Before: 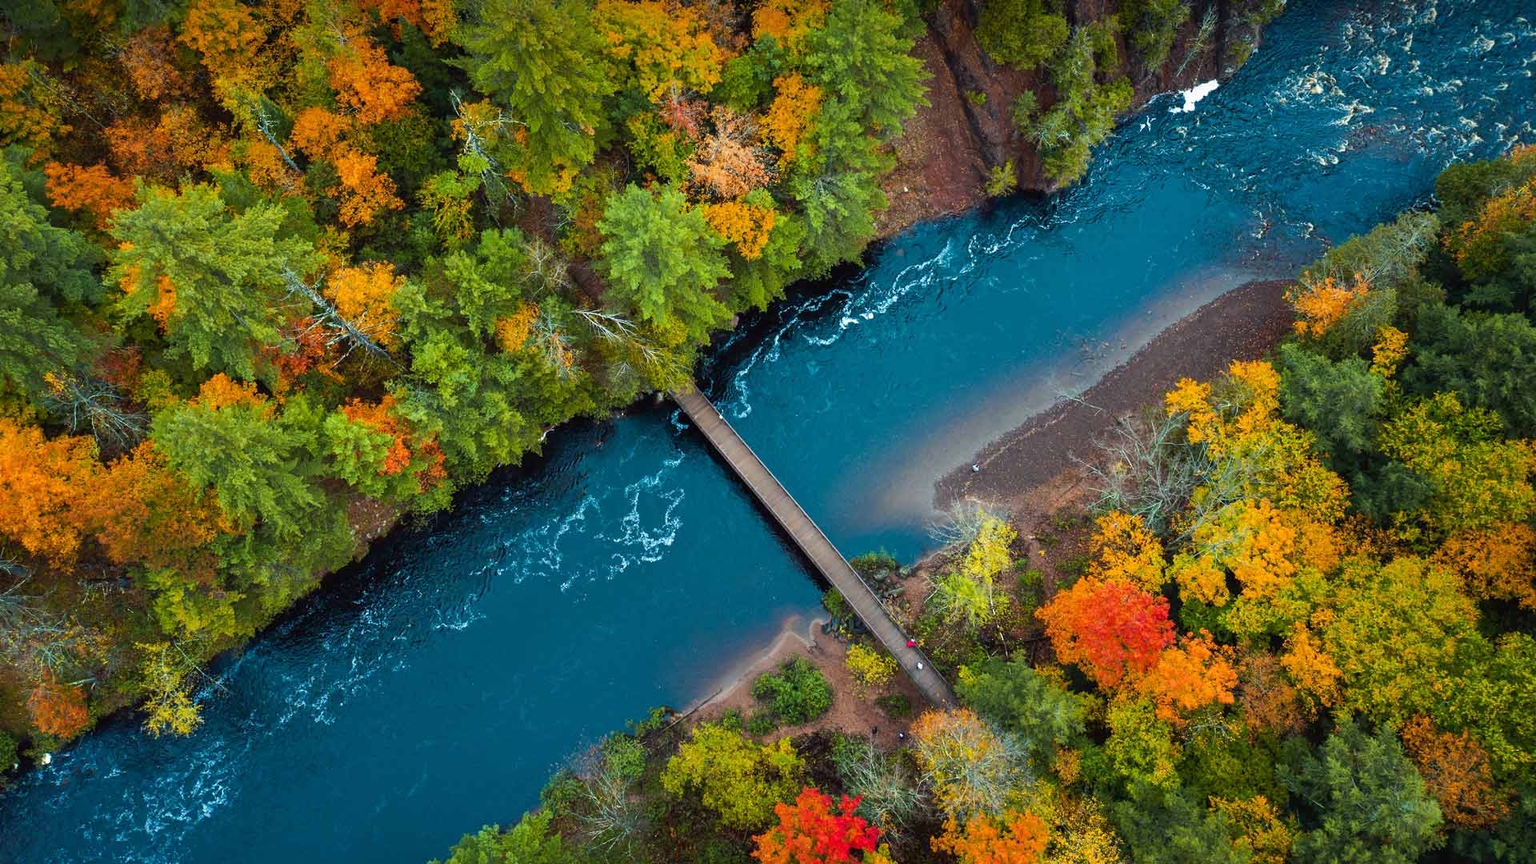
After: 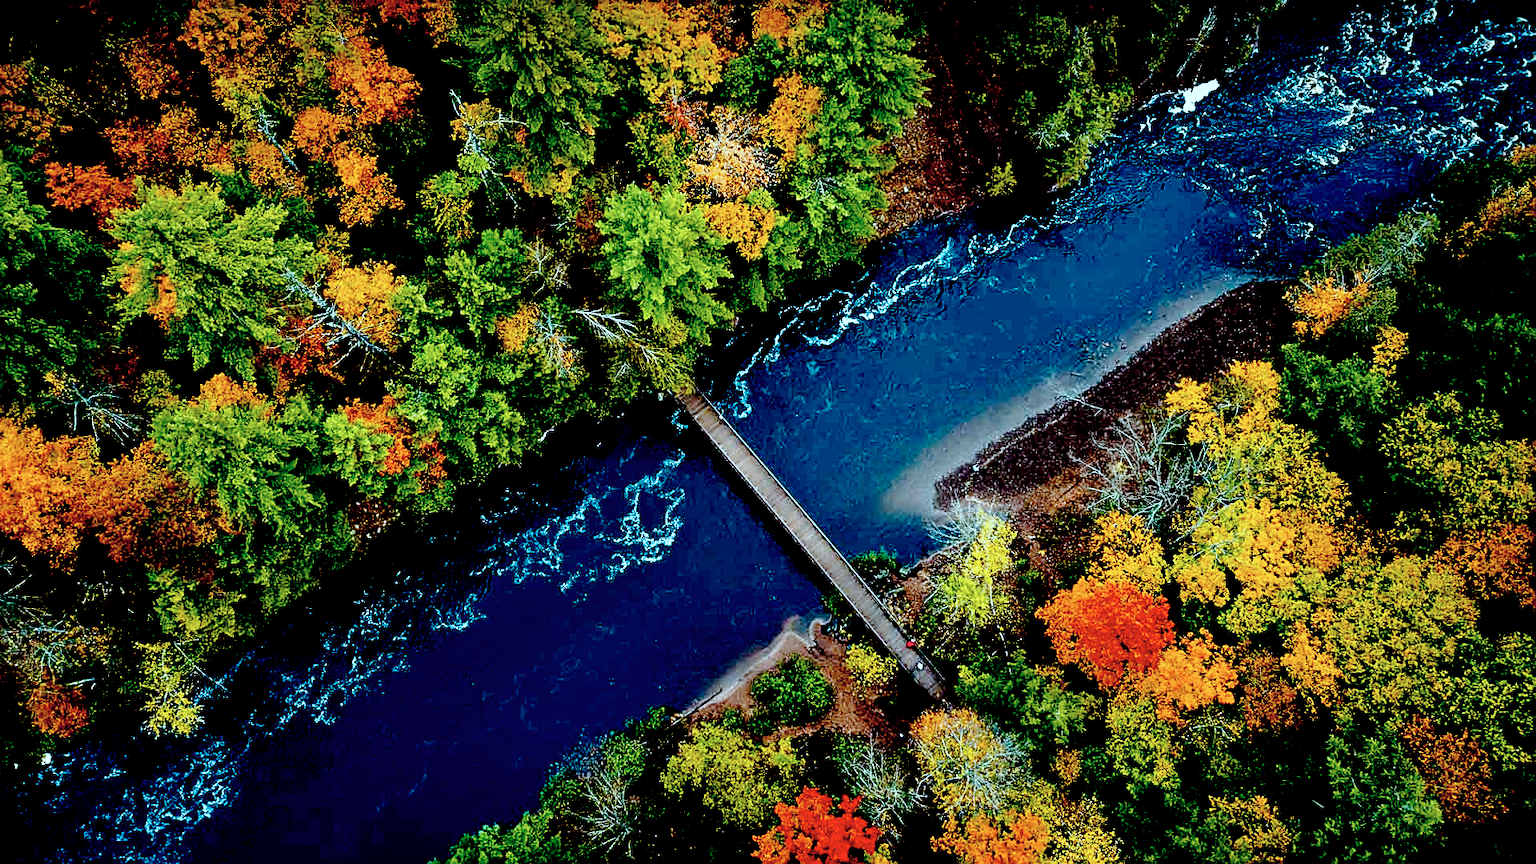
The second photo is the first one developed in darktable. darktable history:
sharpen: on, module defaults
exposure: black level correction 0.1, exposure -0.092 EV, compensate highlight preservation false
base curve: curves: ch0 [(0, 0) (0.028, 0.03) (0.121, 0.232) (0.46, 0.748) (0.859, 0.968) (1, 1)], preserve colors none
color correction: highlights a* -12.64, highlights b* -18.1, saturation 0.7
